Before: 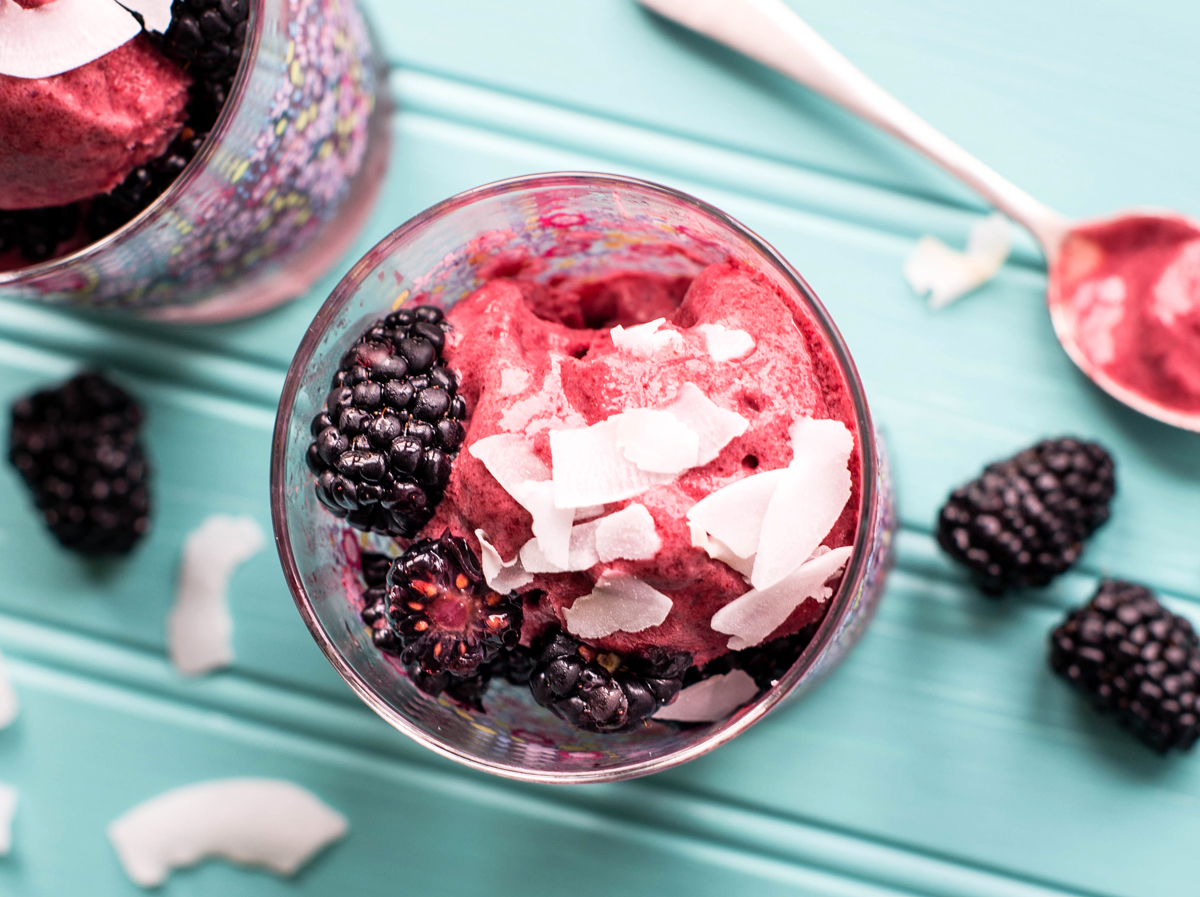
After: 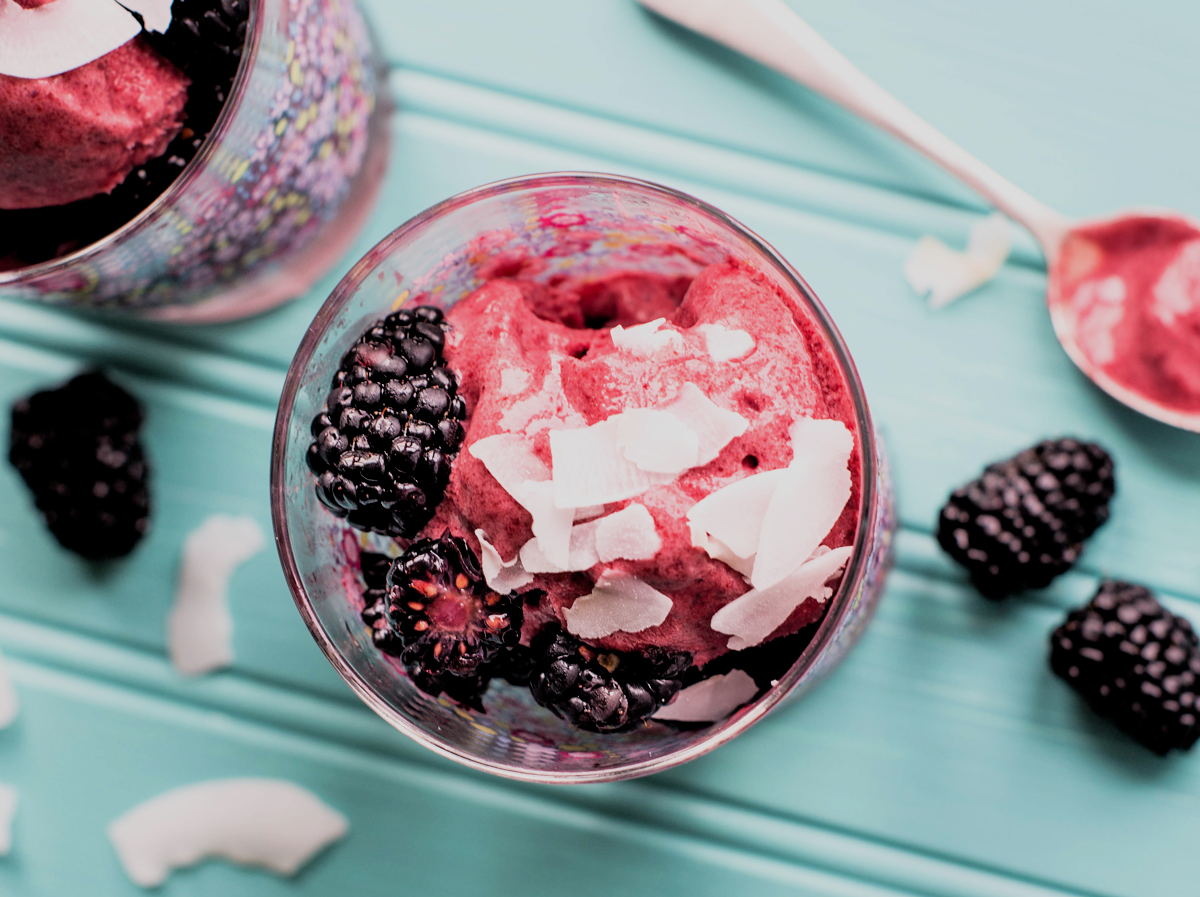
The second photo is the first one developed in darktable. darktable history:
filmic rgb: black relative exposure -7.59 EV, white relative exposure 4.64 EV, target black luminance 0%, hardness 3.54, latitude 50.46%, contrast 1.026, highlights saturation mix 10%, shadows ↔ highlights balance -0.181%
